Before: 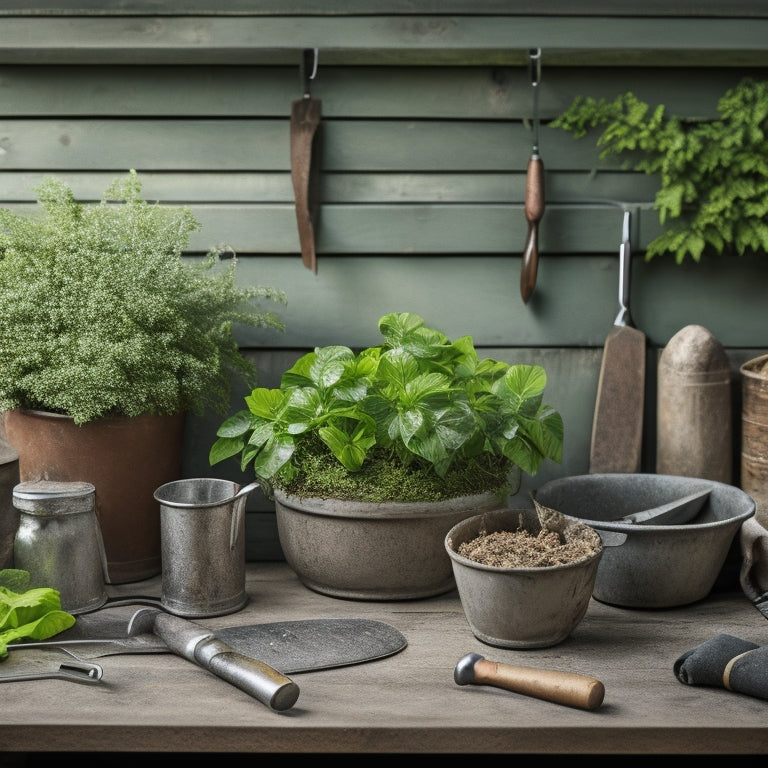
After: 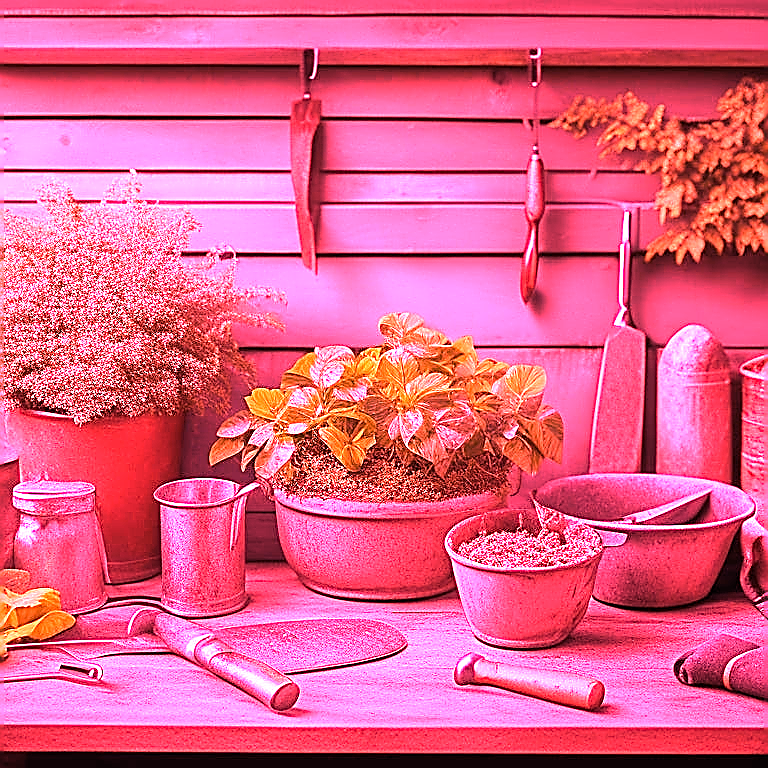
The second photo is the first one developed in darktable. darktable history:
sharpen: radius 1.4, amount 1.25, threshold 0.7
white balance: red 4.26, blue 1.802
